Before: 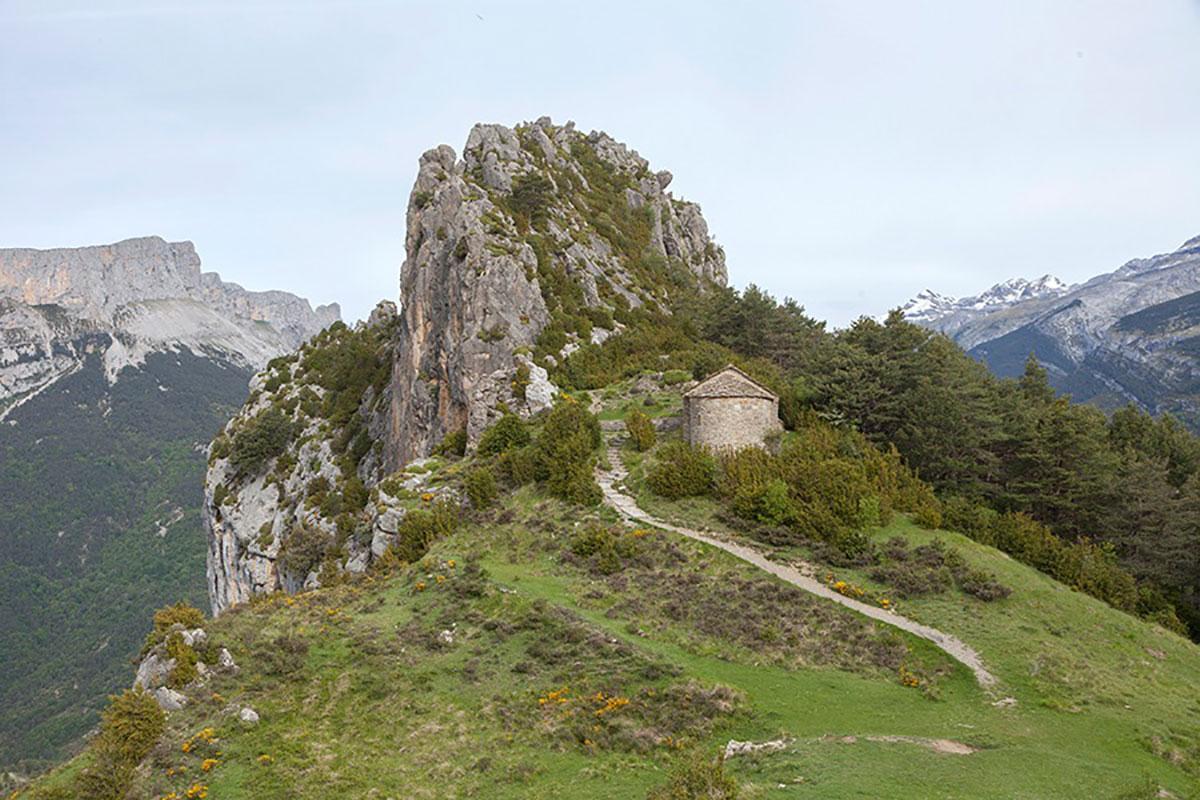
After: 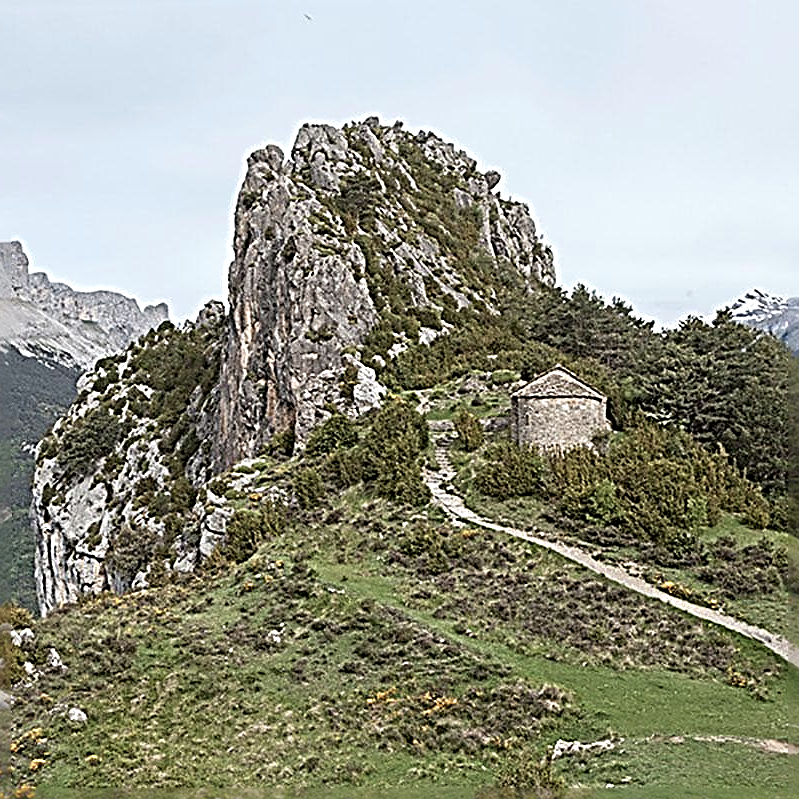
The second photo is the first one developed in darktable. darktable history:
crop and rotate: left 14.385%, right 18.948%
sharpen: radius 4.001, amount 2
color balance: input saturation 80.07%
